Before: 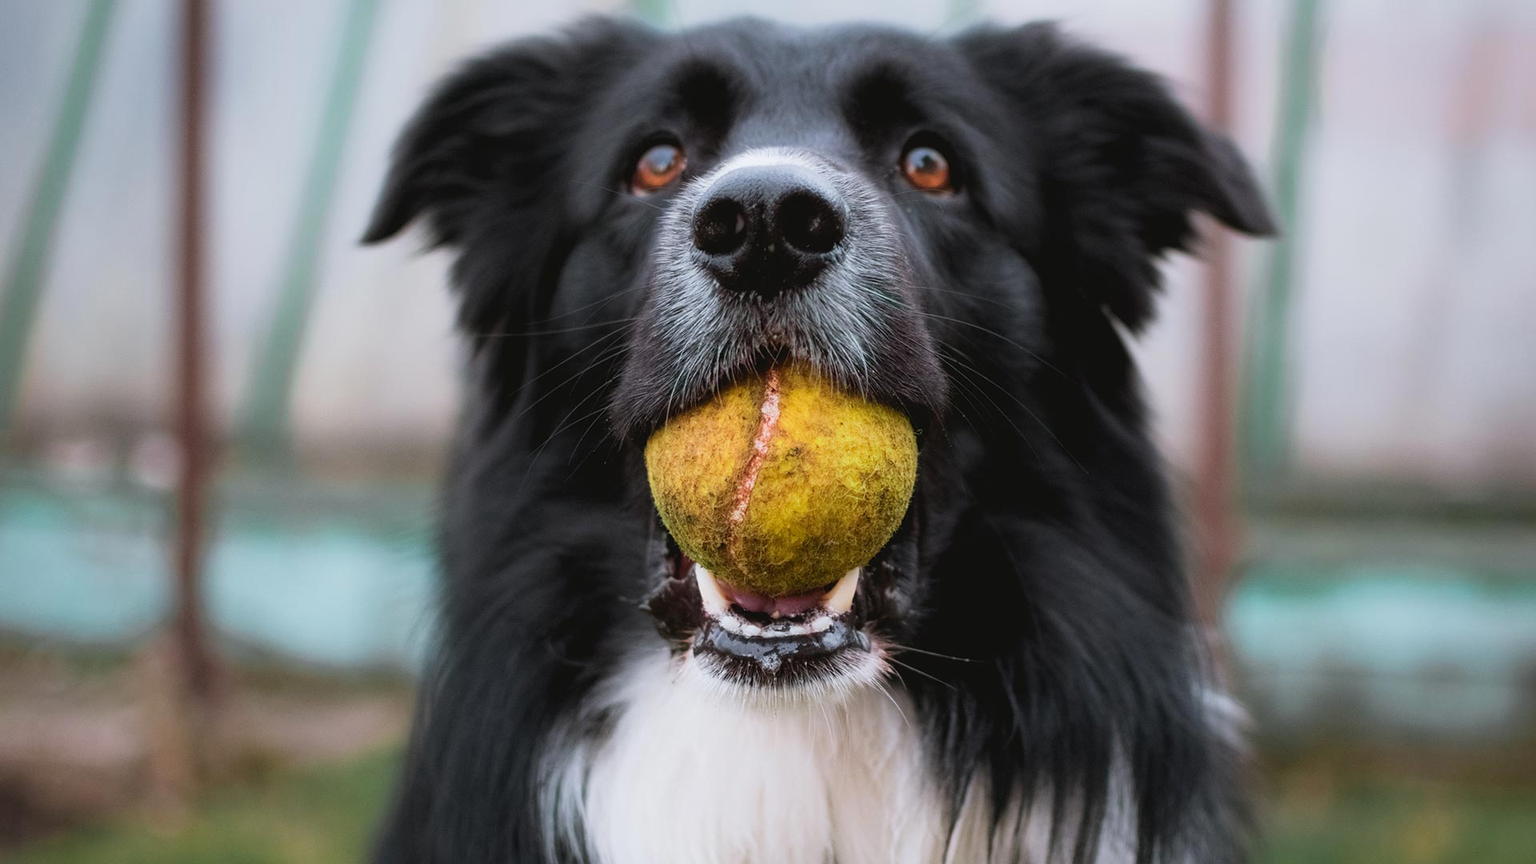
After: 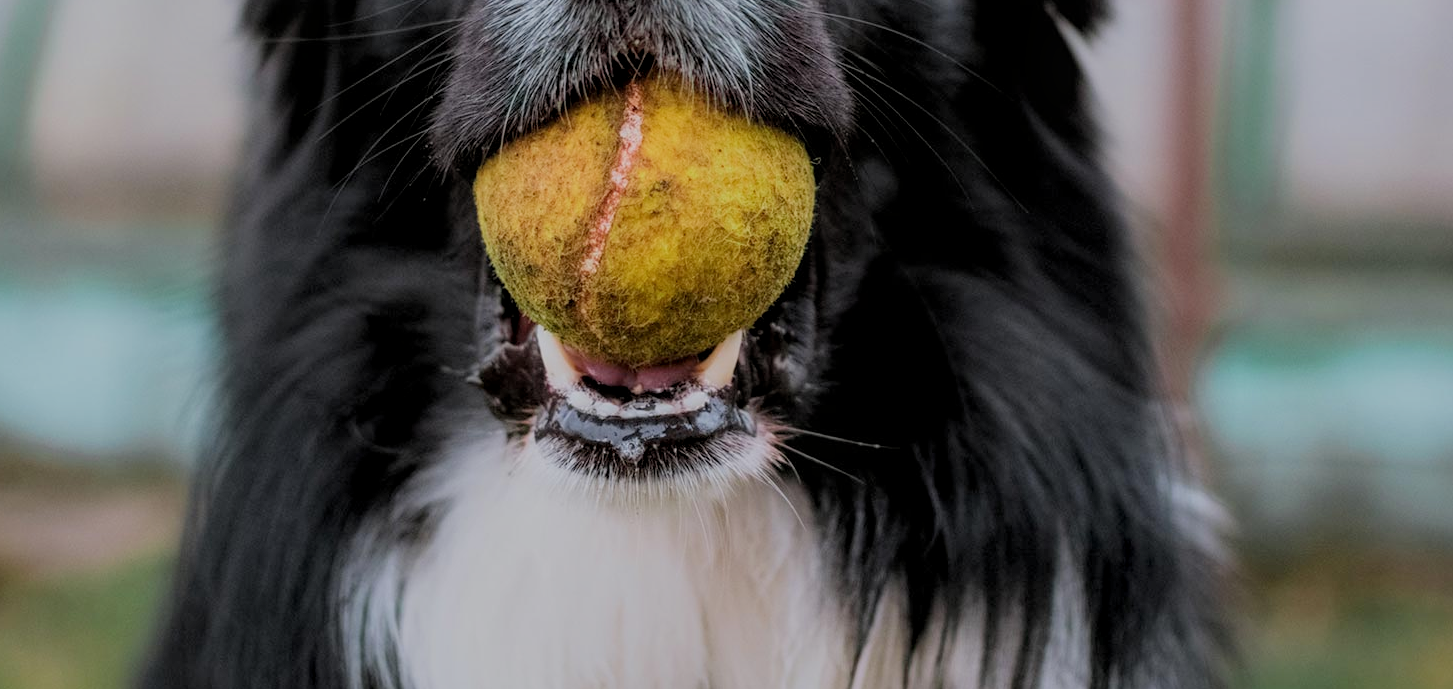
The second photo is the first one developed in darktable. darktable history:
local contrast: on, module defaults
crop and rotate: left 17.299%, top 35.115%, right 7.015%, bottom 1.024%
filmic rgb: black relative exposure -8.79 EV, white relative exposure 4.98 EV, threshold 3 EV, target black luminance 0%, hardness 3.77, latitude 66.33%, contrast 0.822, shadows ↔ highlights balance 20%, color science v5 (2021), contrast in shadows safe, contrast in highlights safe, enable highlight reconstruction true
